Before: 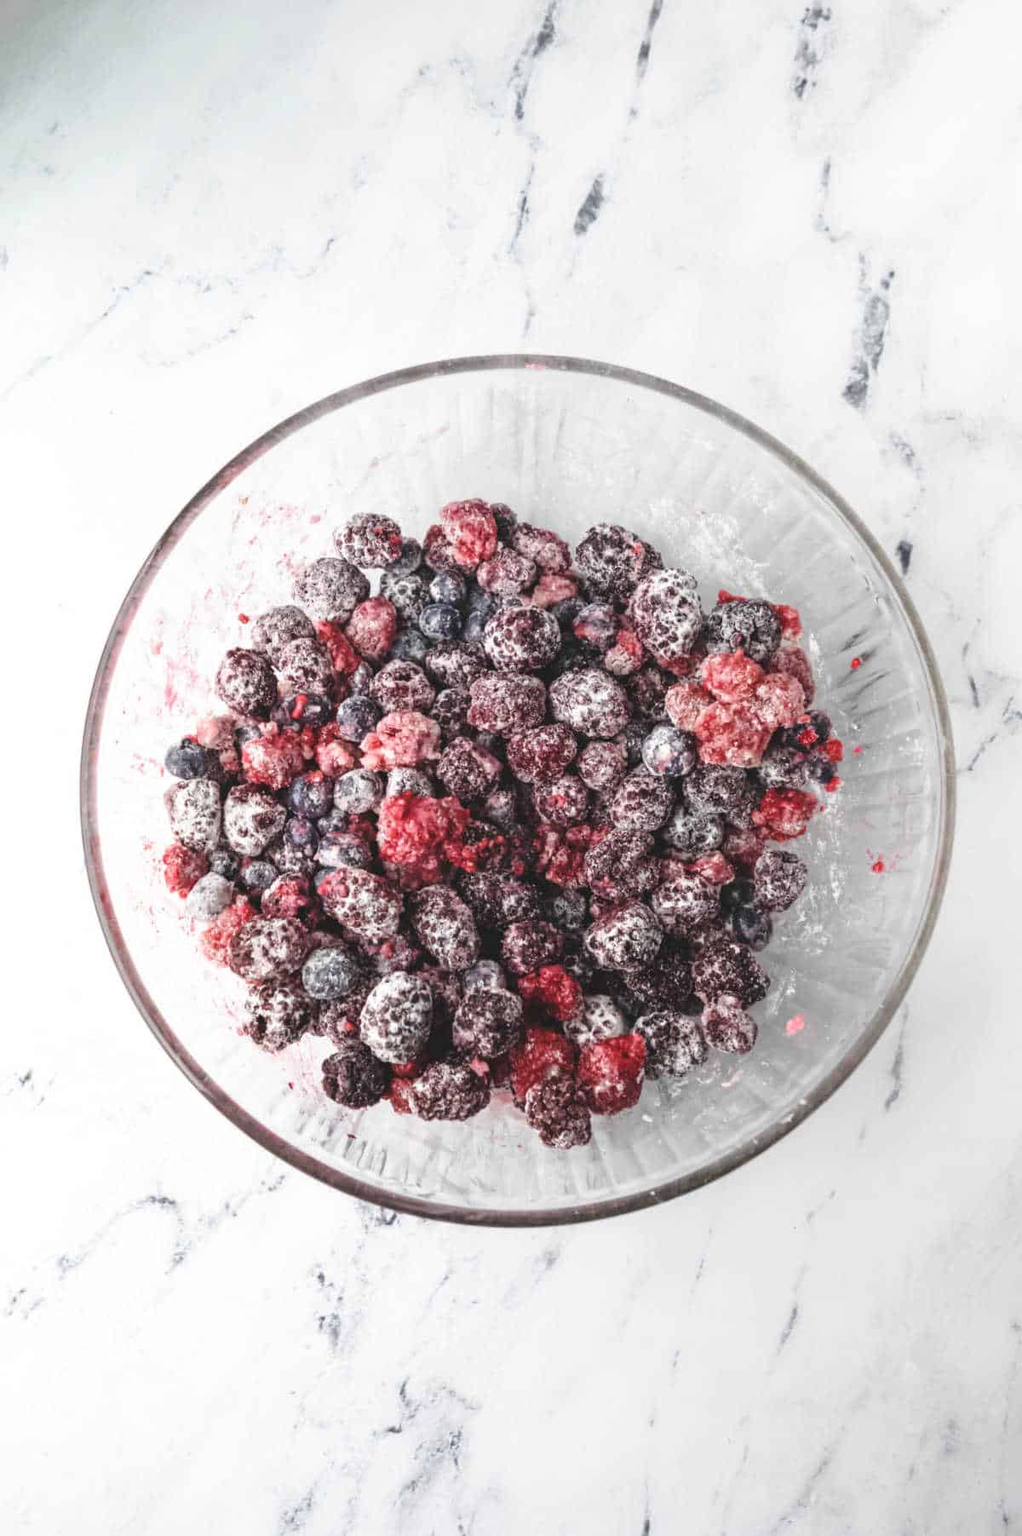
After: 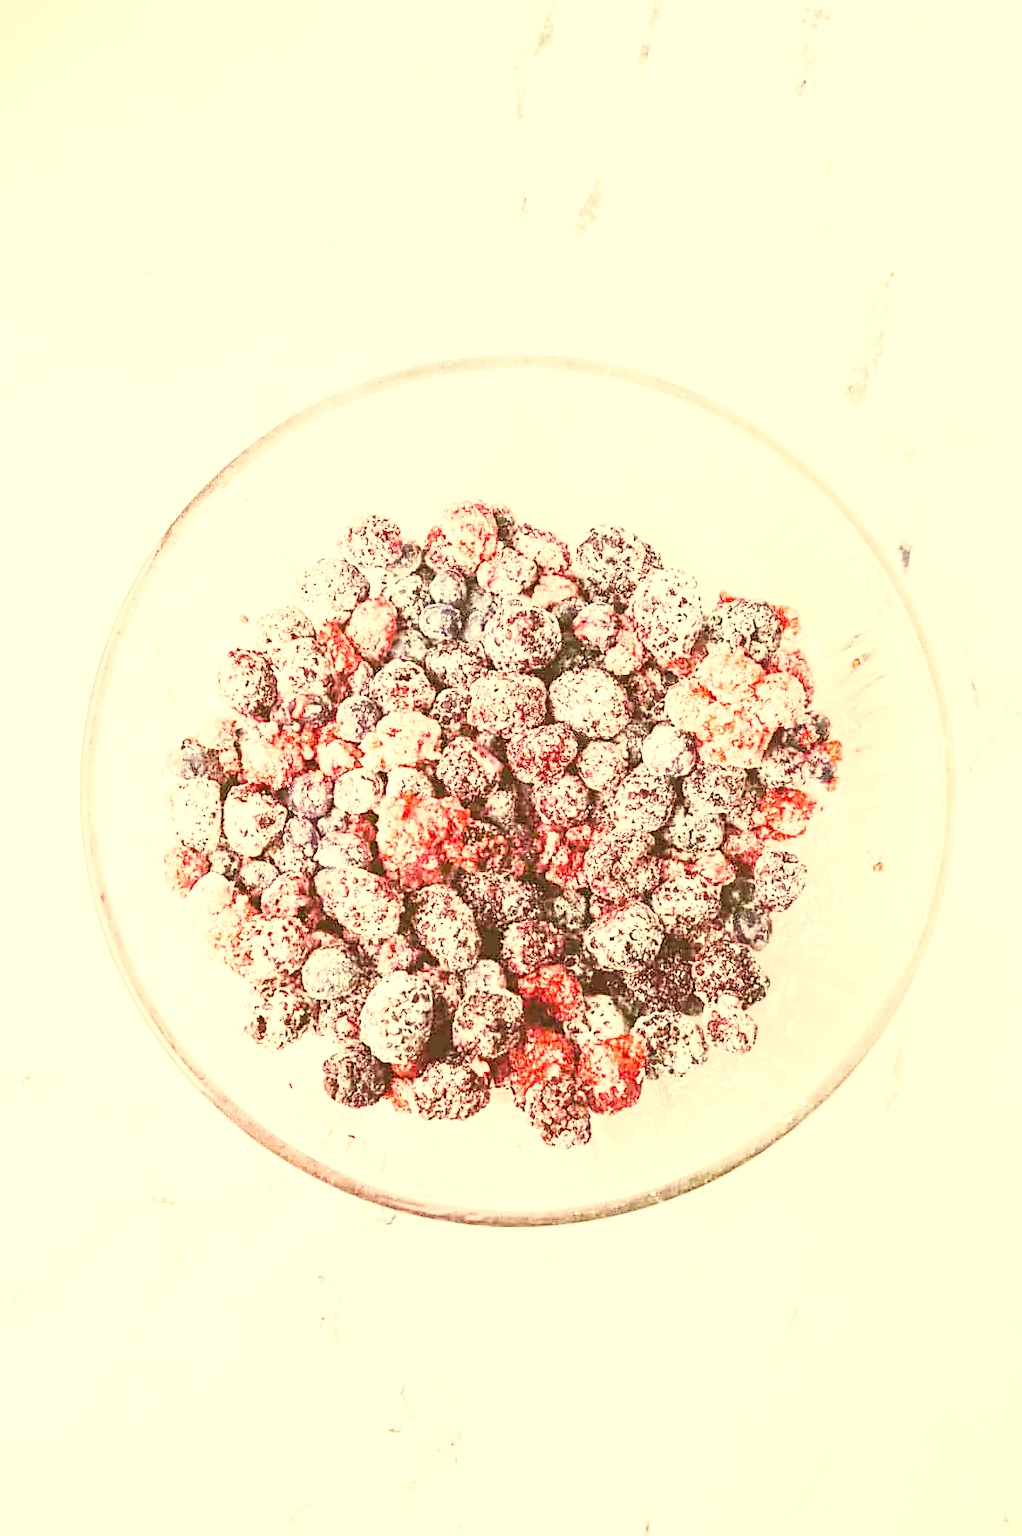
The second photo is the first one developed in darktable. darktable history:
exposure: black level correction 0, exposure 1.2 EV, compensate exposure bias true, compensate highlight preservation false
tone curve: curves: ch0 [(0, 0) (0.003, 0.003) (0.011, 0.012) (0.025, 0.027) (0.044, 0.048) (0.069, 0.074) (0.1, 0.117) (0.136, 0.177) (0.177, 0.246) (0.224, 0.324) (0.277, 0.422) (0.335, 0.531) (0.399, 0.633) (0.468, 0.733) (0.543, 0.824) (0.623, 0.895) (0.709, 0.938) (0.801, 0.961) (0.898, 0.98) (1, 1)], preserve colors none
sharpen: on, module defaults
color correction: highlights a* 1.12, highlights b* 24.26, shadows a* 15.58, shadows b* 24.26
